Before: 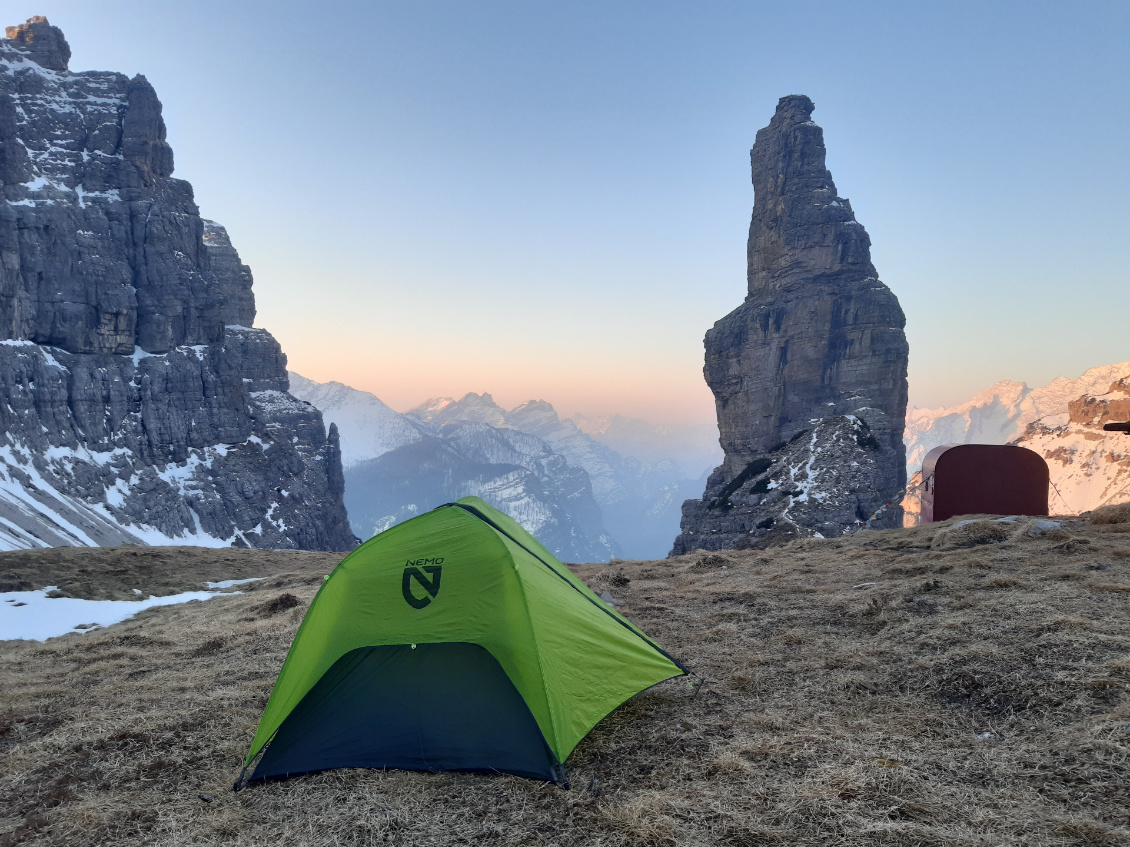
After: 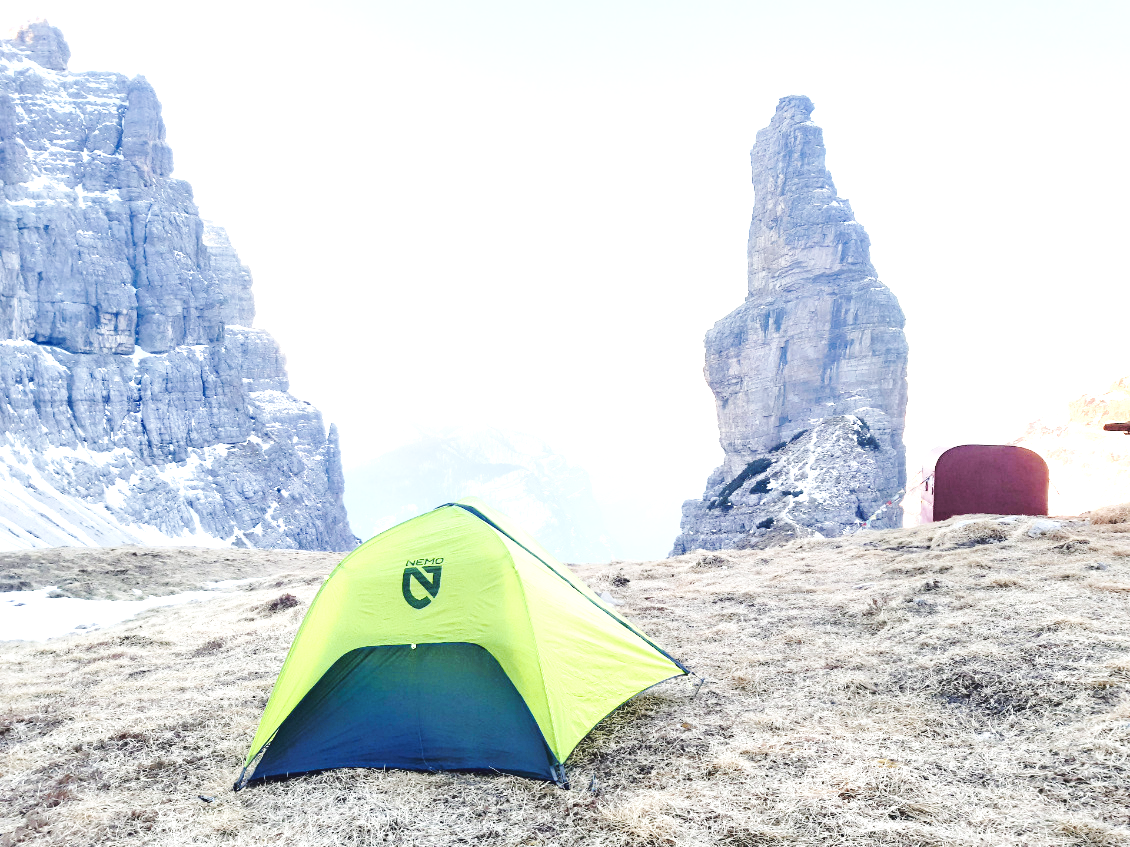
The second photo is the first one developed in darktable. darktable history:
base curve: curves: ch0 [(0, 0.007) (0.028, 0.063) (0.121, 0.311) (0.46, 0.743) (0.859, 0.957) (1, 1)], preserve colors none
tone equalizer: -8 EV -1.04 EV, -7 EV -1.01 EV, -6 EV -0.881 EV, -5 EV -0.58 EV, -3 EV 0.553 EV, -2 EV 0.861 EV, -1 EV 0.998 EV, +0 EV 1.08 EV
color zones: curves: ch0 [(0, 0.5) (0.125, 0.4) (0.25, 0.5) (0.375, 0.4) (0.5, 0.4) (0.625, 0.6) (0.75, 0.6) (0.875, 0.5)]; ch1 [(0, 0.4) (0.125, 0.5) (0.25, 0.4) (0.375, 0.4) (0.5, 0.4) (0.625, 0.4) (0.75, 0.5) (0.875, 0.4)]; ch2 [(0, 0.6) (0.125, 0.5) (0.25, 0.5) (0.375, 0.6) (0.5, 0.6) (0.625, 0.5) (0.75, 0.5) (0.875, 0.5)], mix -135.66%
exposure: exposure 1 EV, compensate exposure bias true, compensate highlight preservation false
